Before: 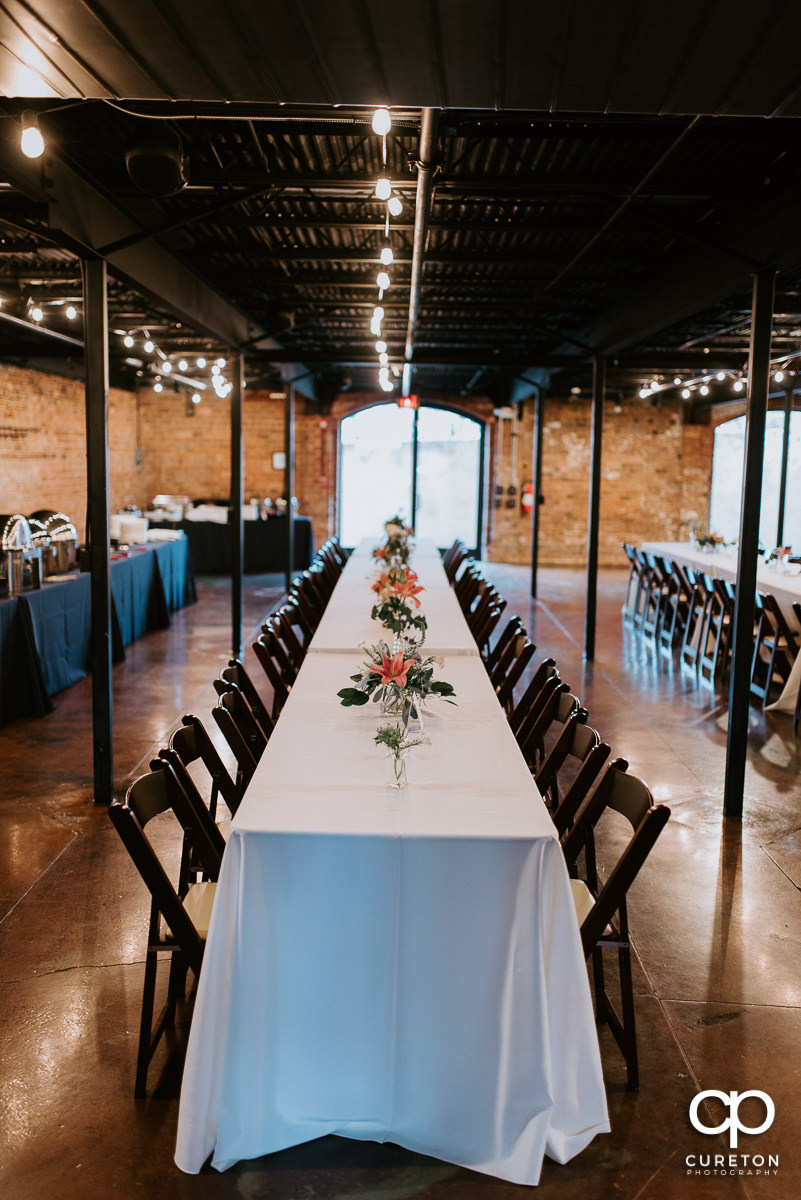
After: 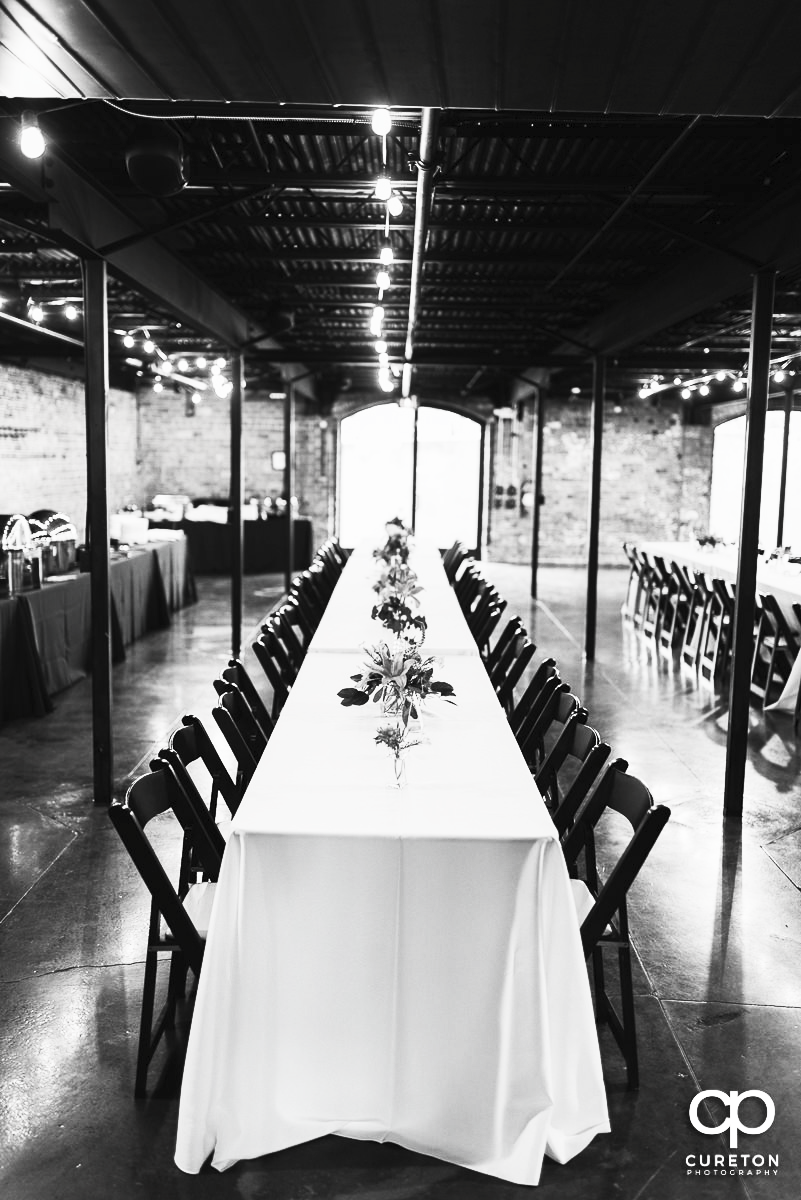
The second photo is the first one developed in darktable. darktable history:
contrast brightness saturation: contrast 0.547, brightness 0.478, saturation -0.99
